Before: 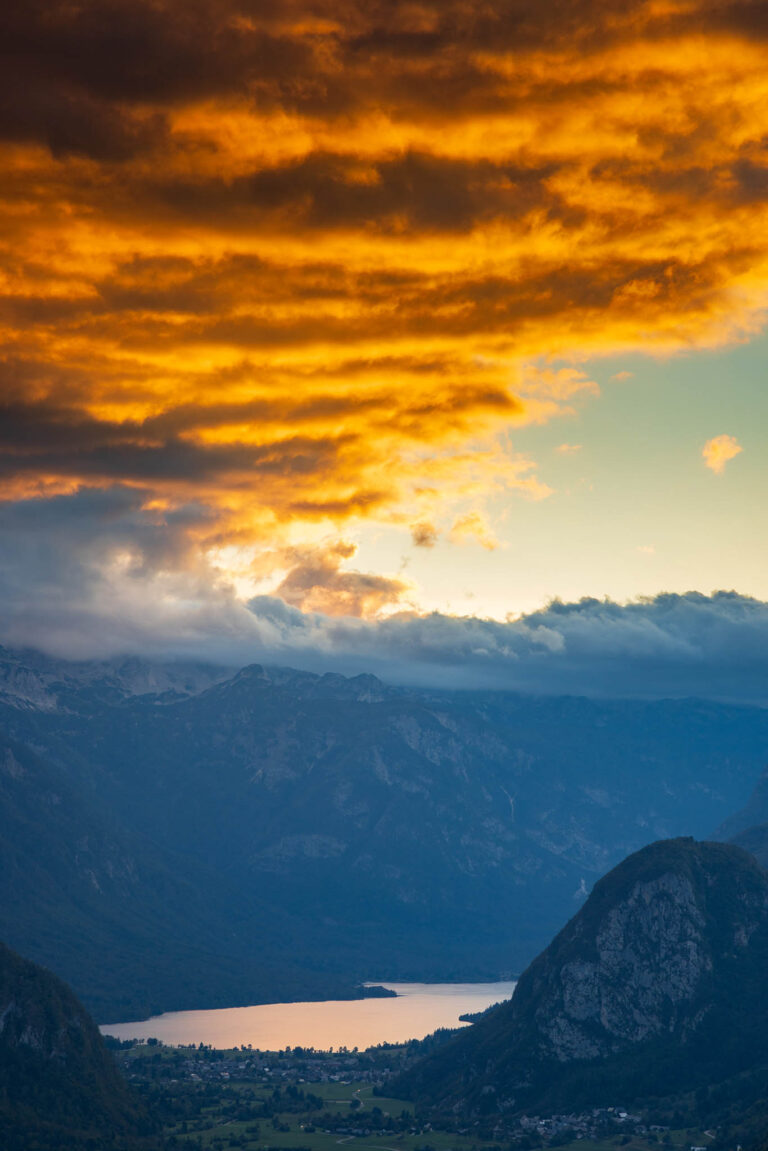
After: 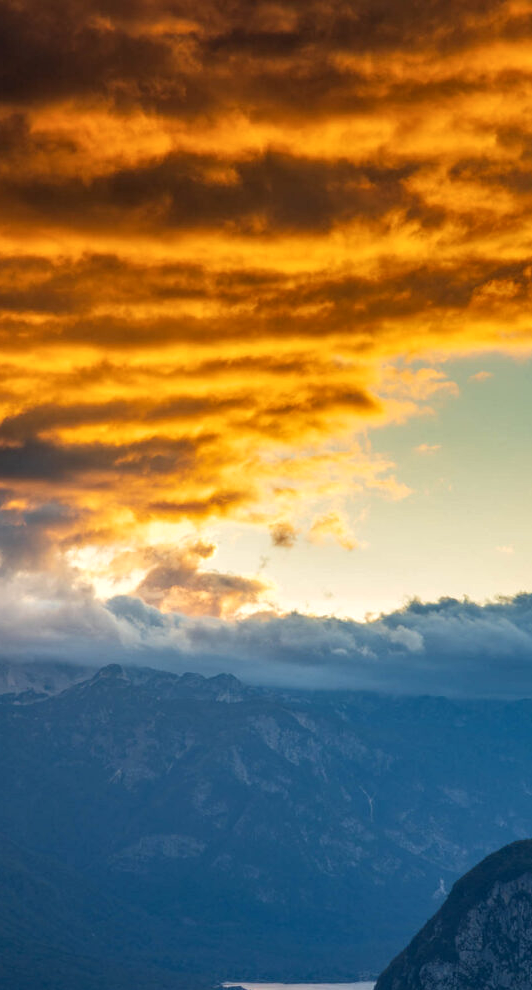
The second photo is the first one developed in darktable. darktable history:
local contrast: on, module defaults
tone equalizer: on, module defaults
crop: left 18.479%, right 12.2%, bottom 13.971%
